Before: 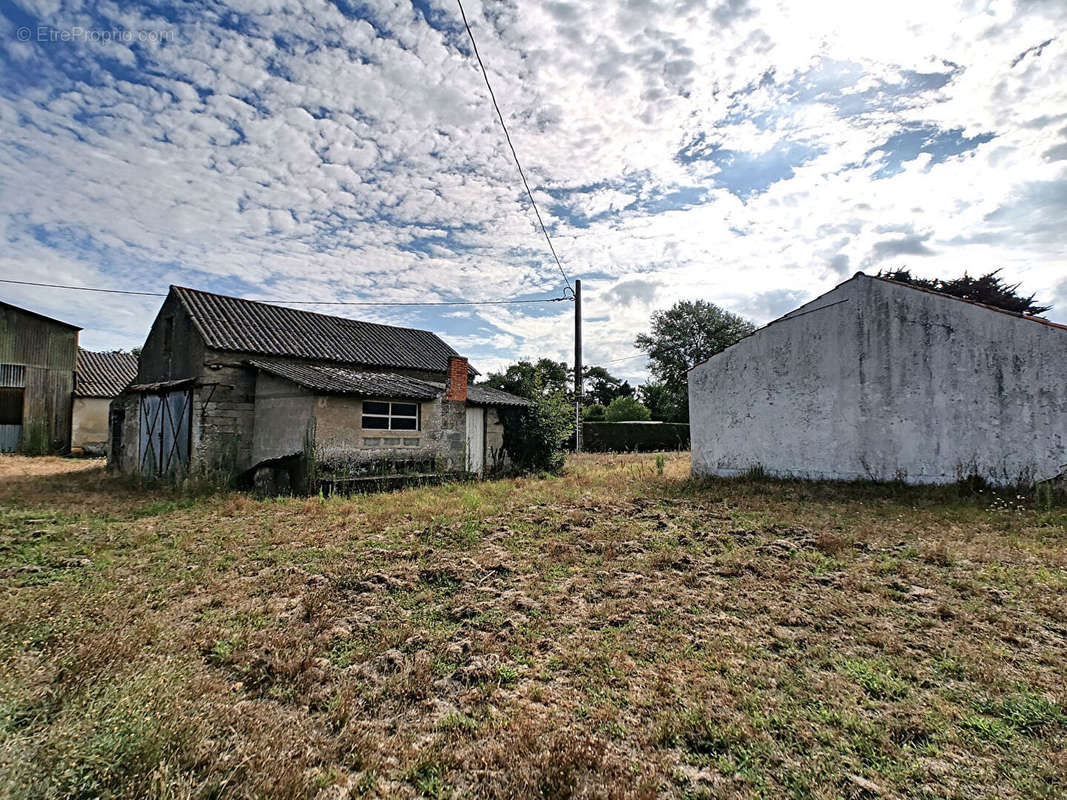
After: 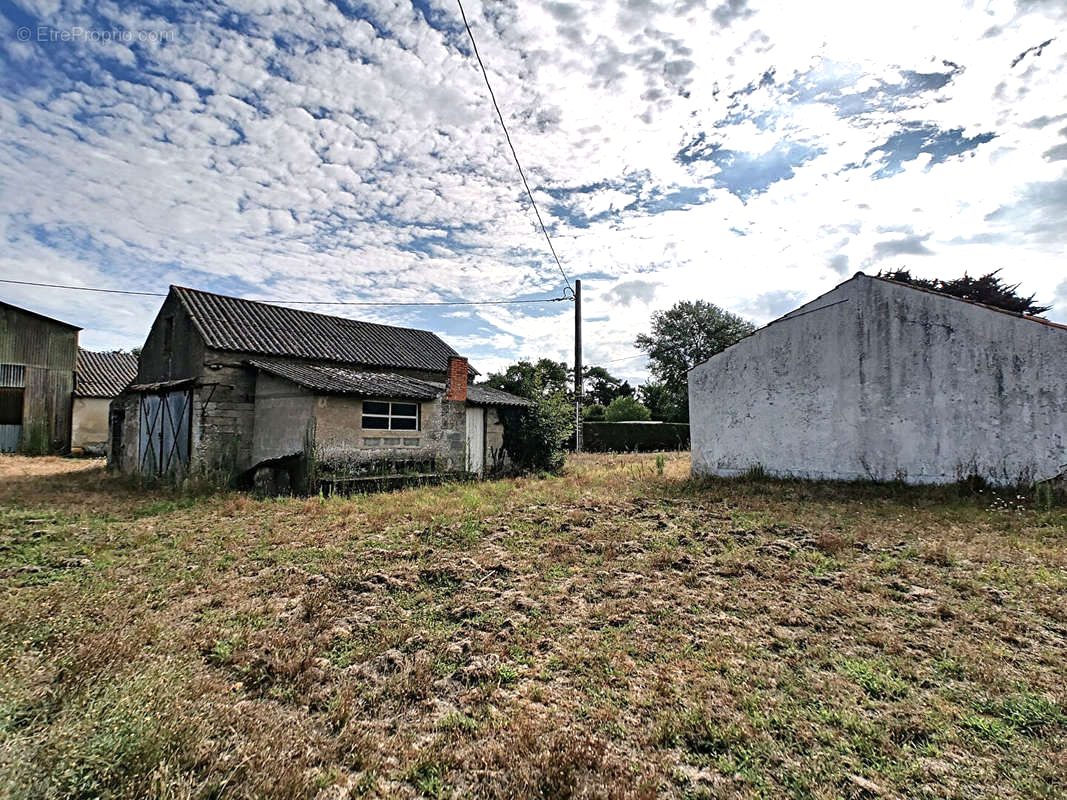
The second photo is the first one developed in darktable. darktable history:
shadows and highlights: radius 46.07, white point adjustment 6.65, compress 79.3%, soften with gaussian
